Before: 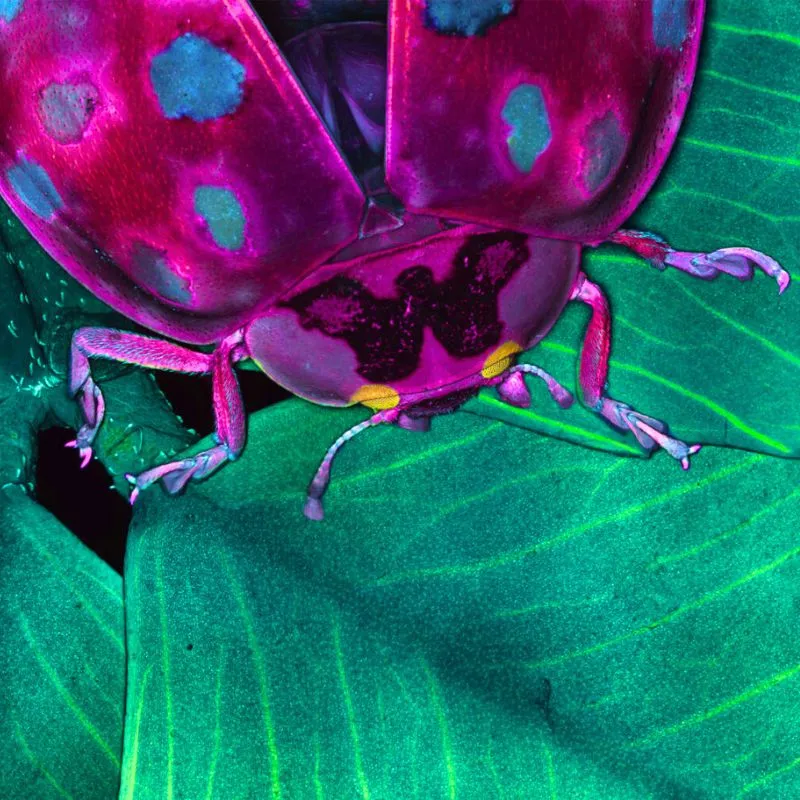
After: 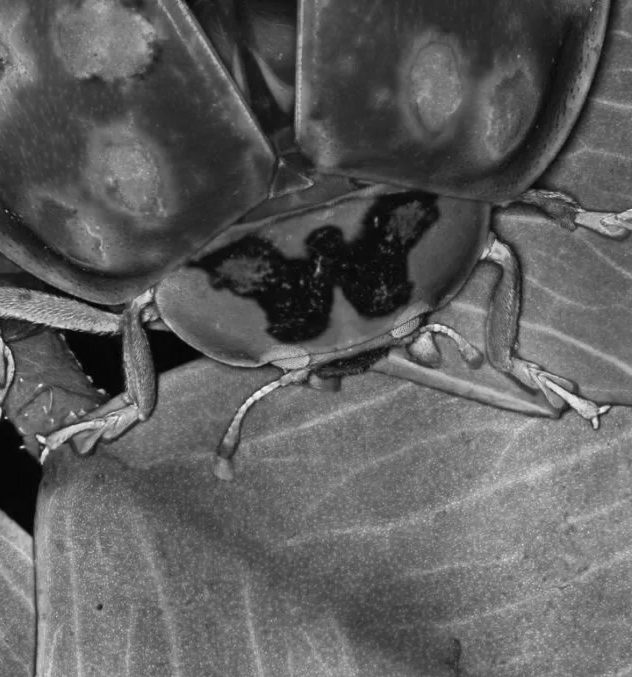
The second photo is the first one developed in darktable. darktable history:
crop: left 11.294%, top 5.054%, right 9.583%, bottom 10.297%
color calibration: output gray [0.267, 0.423, 0.261, 0], illuminant Planckian (black body), x 0.376, y 0.374, temperature 4116.8 K
